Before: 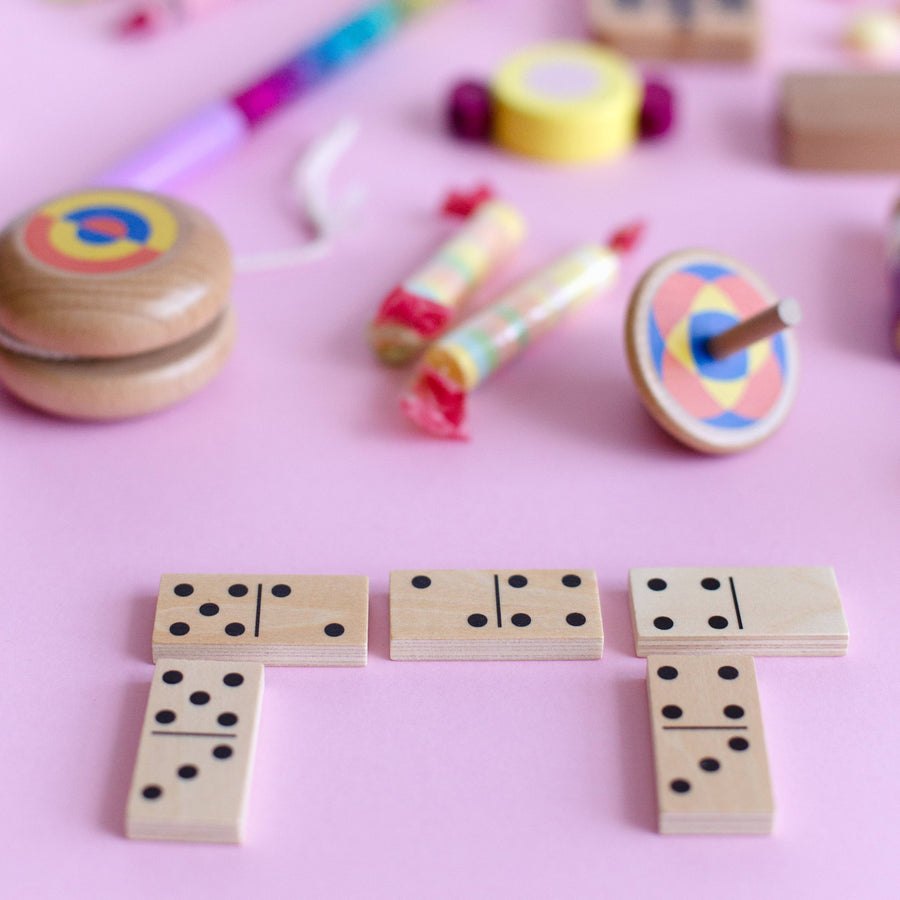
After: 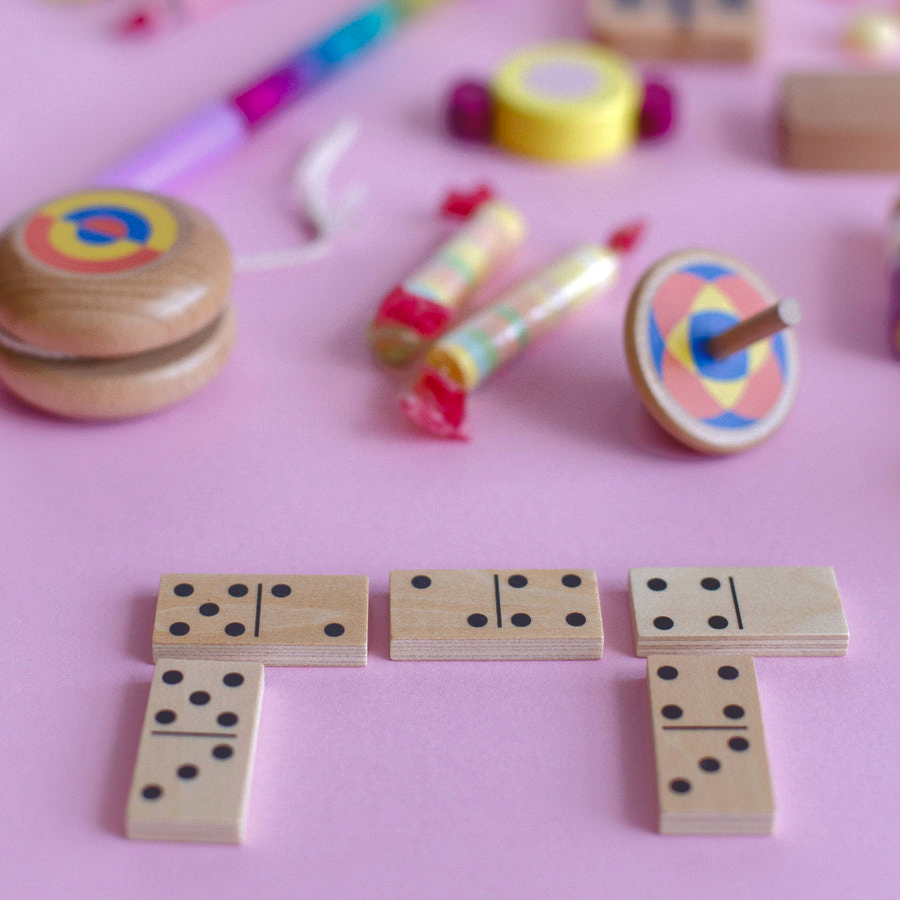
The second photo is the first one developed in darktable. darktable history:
tone curve: curves: ch0 [(0, 0) (0.003, 0.156) (0.011, 0.156) (0.025, 0.157) (0.044, 0.164) (0.069, 0.172) (0.1, 0.181) (0.136, 0.191) (0.177, 0.214) (0.224, 0.245) (0.277, 0.285) (0.335, 0.333) (0.399, 0.387) (0.468, 0.471) (0.543, 0.556) (0.623, 0.648) (0.709, 0.734) (0.801, 0.809) (0.898, 0.891) (1, 1)], color space Lab, independent channels, preserve colors none
shadows and highlights: shadows 40.03, highlights -60.04
local contrast: highlights 102%, shadows 102%, detail 119%, midtone range 0.2
